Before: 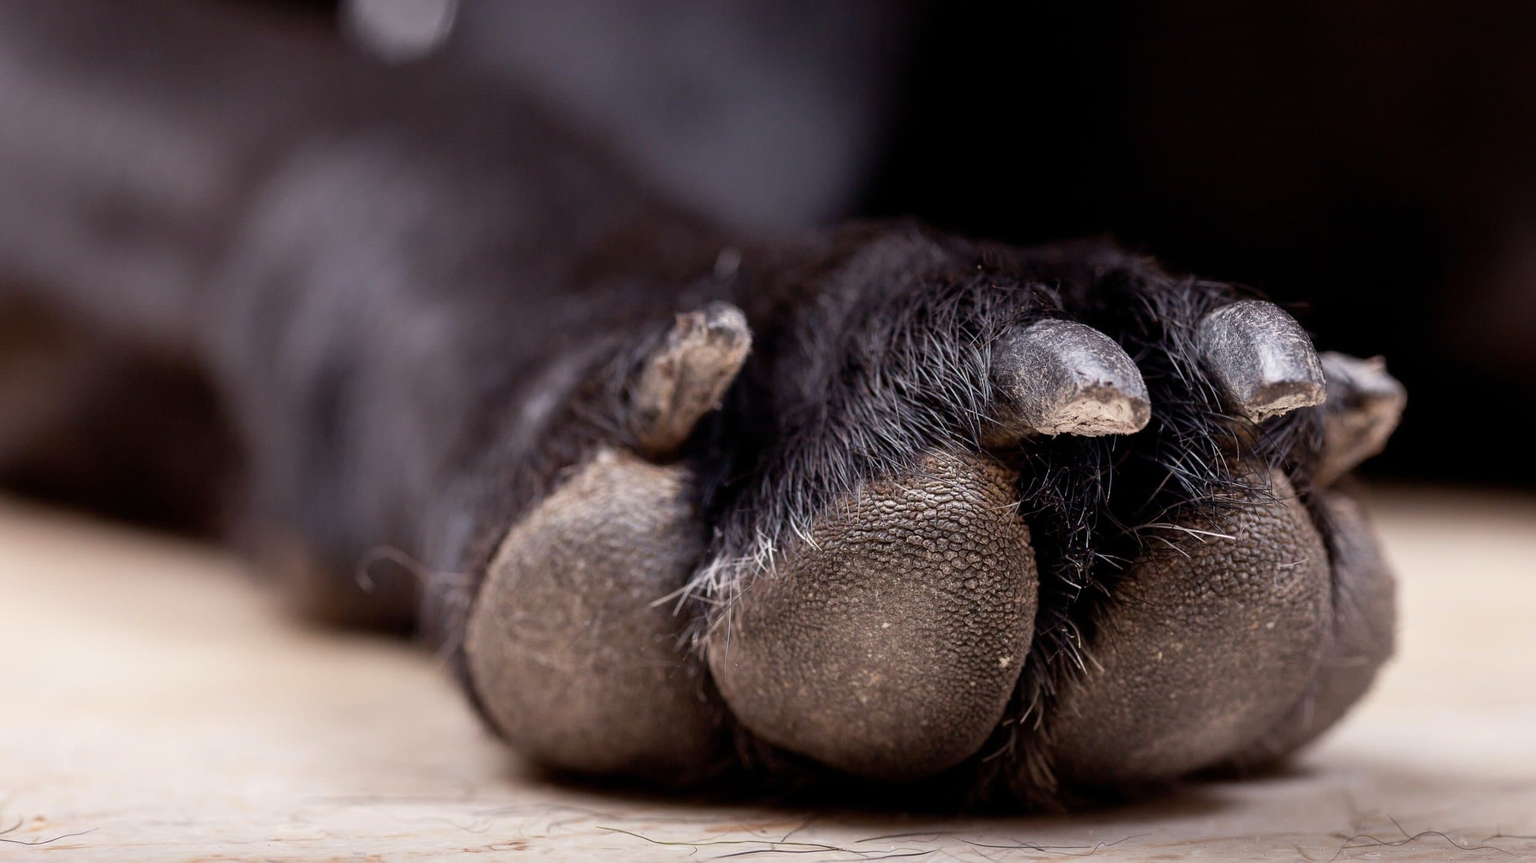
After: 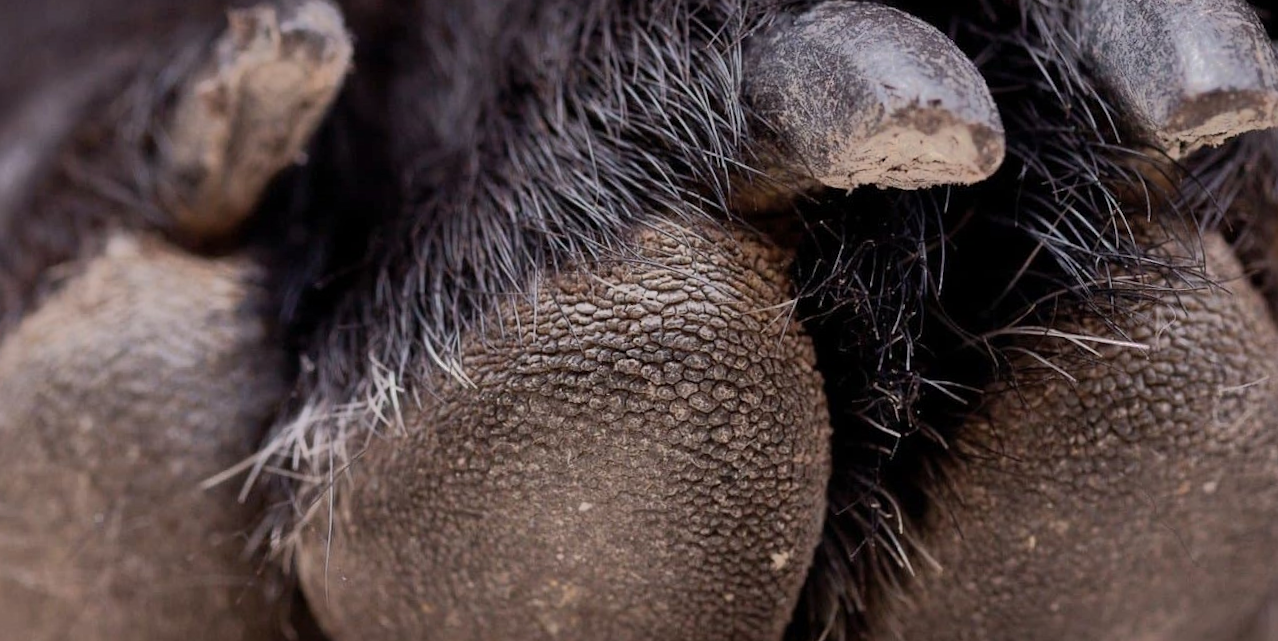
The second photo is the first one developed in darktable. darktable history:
crop: left 35.03%, top 36.625%, right 14.663%, bottom 20.057%
shadows and highlights: shadows 25, highlights -70
rotate and perspective: rotation -1.77°, lens shift (horizontal) 0.004, automatic cropping off
